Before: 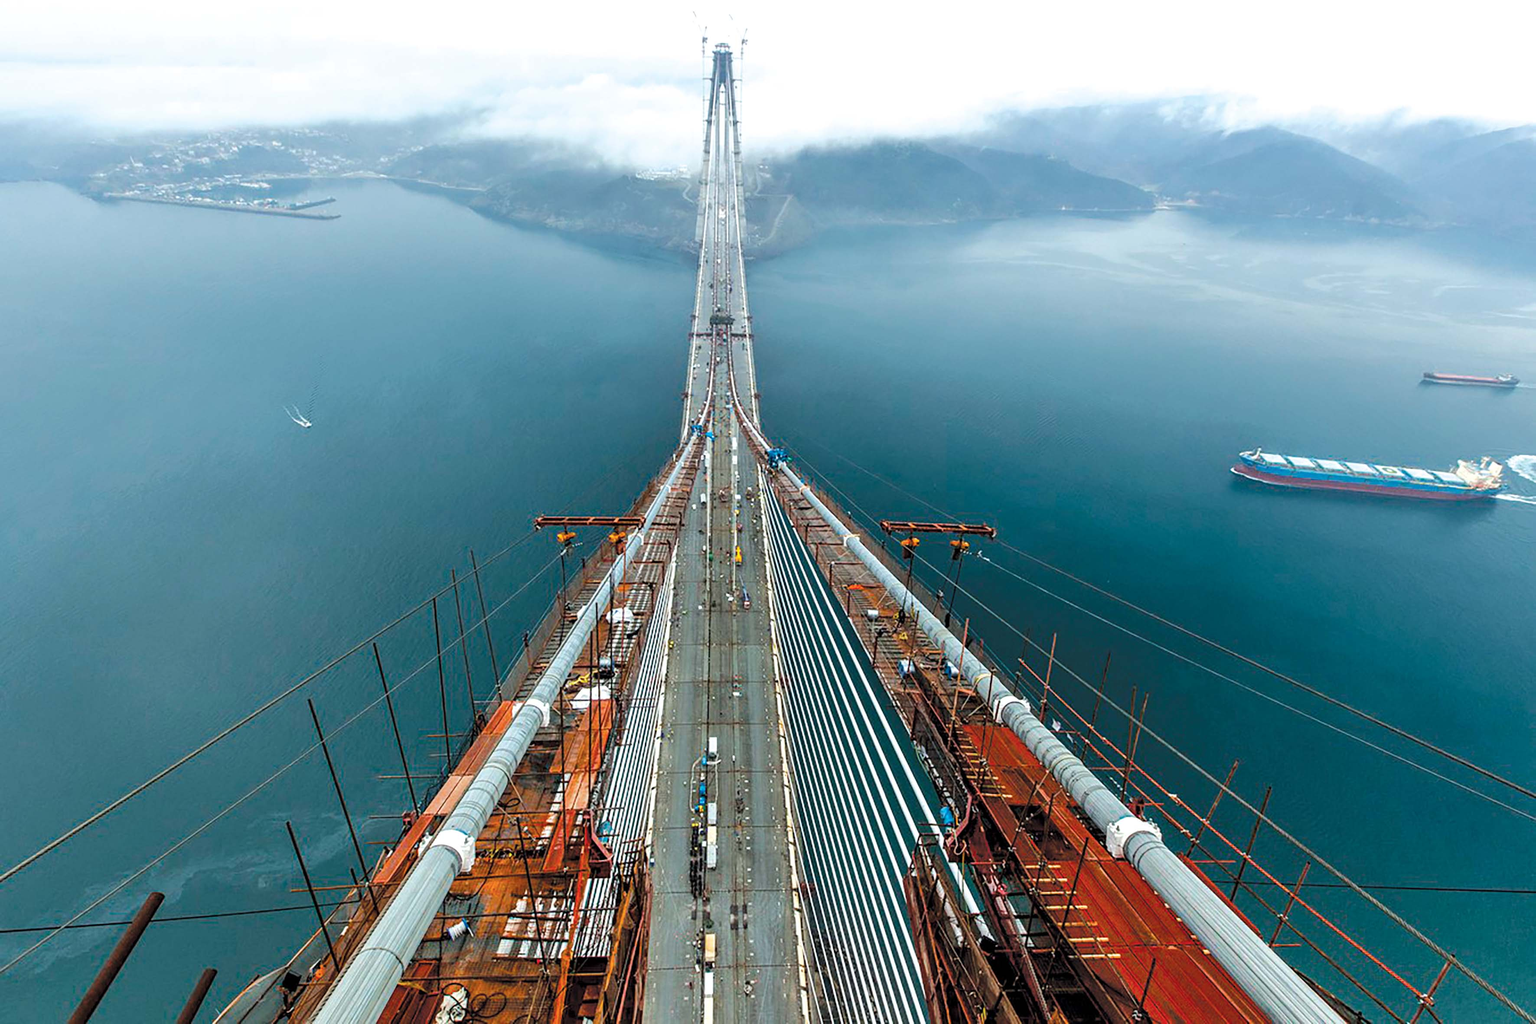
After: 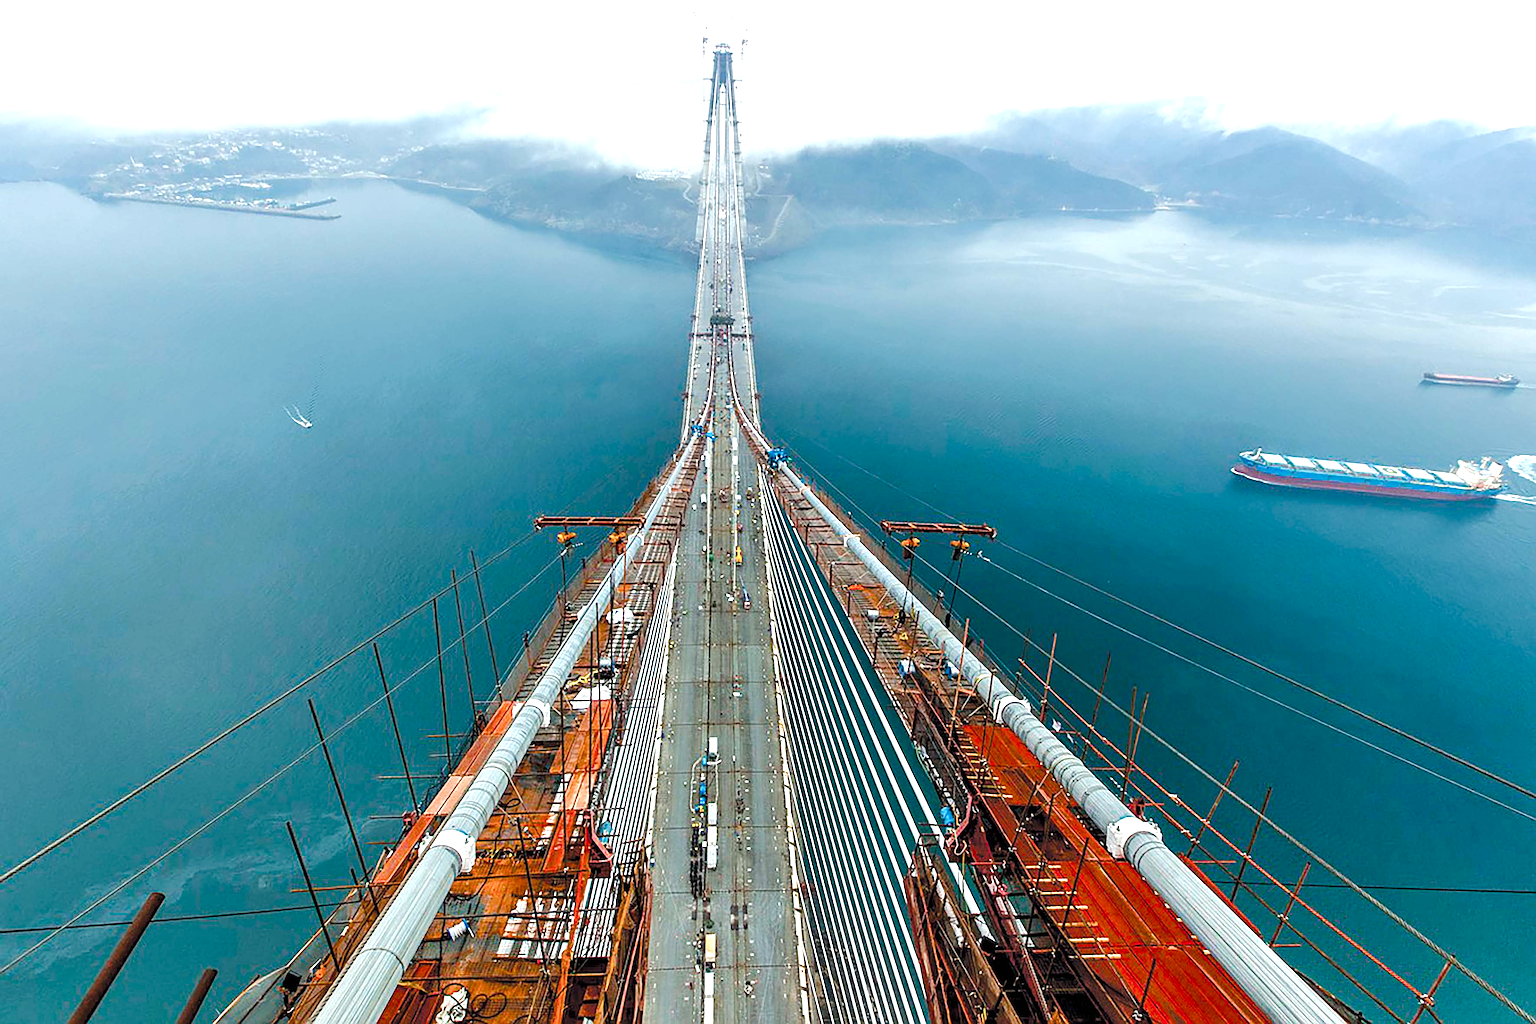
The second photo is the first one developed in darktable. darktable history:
sharpen: amount 0.6
color balance rgb: perceptual saturation grading › global saturation 20%, perceptual saturation grading › highlights -50%, perceptual saturation grading › shadows 30%, perceptual brilliance grading › global brilliance 10%, perceptual brilliance grading › shadows 15%
